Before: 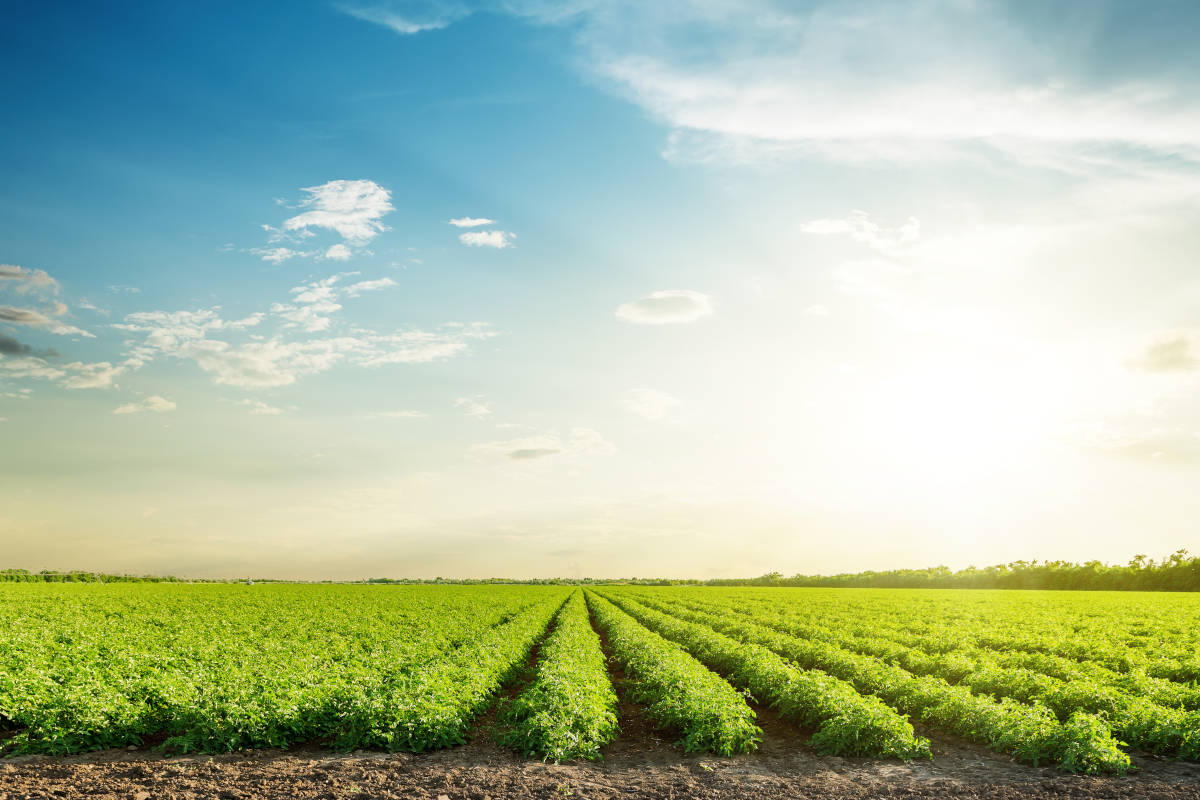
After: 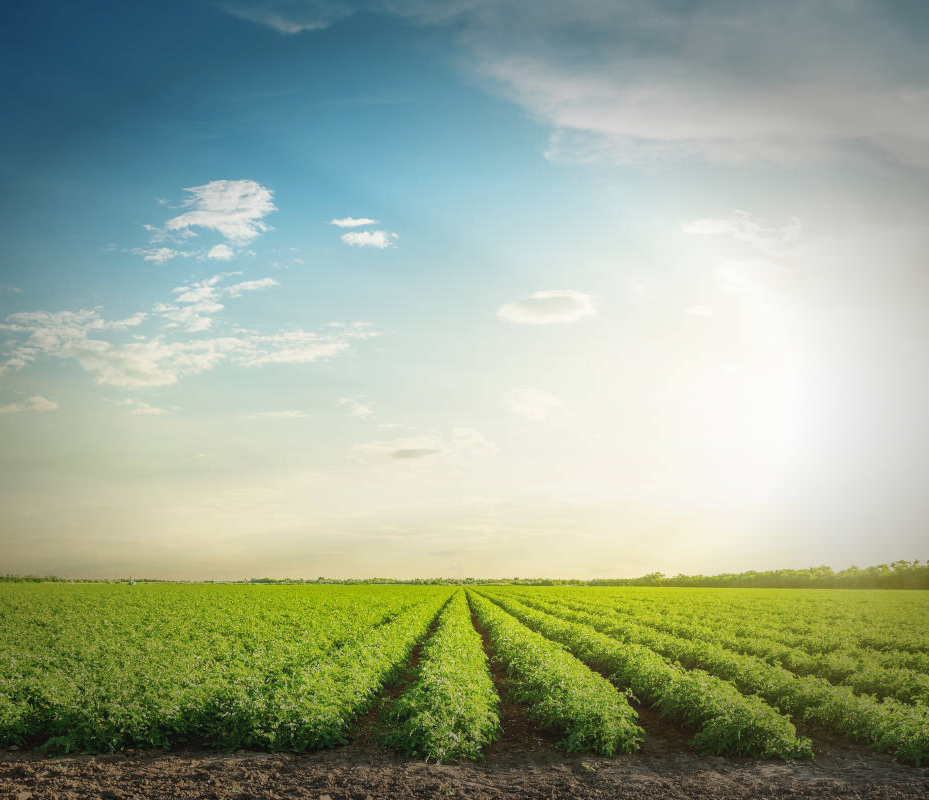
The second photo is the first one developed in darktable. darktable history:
vignetting: fall-off start 70.97%, brightness -0.584, saturation -0.118, width/height ratio 1.333
crop: left 9.88%, right 12.664%
local contrast: highlights 48%, shadows 0%, detail 100%
